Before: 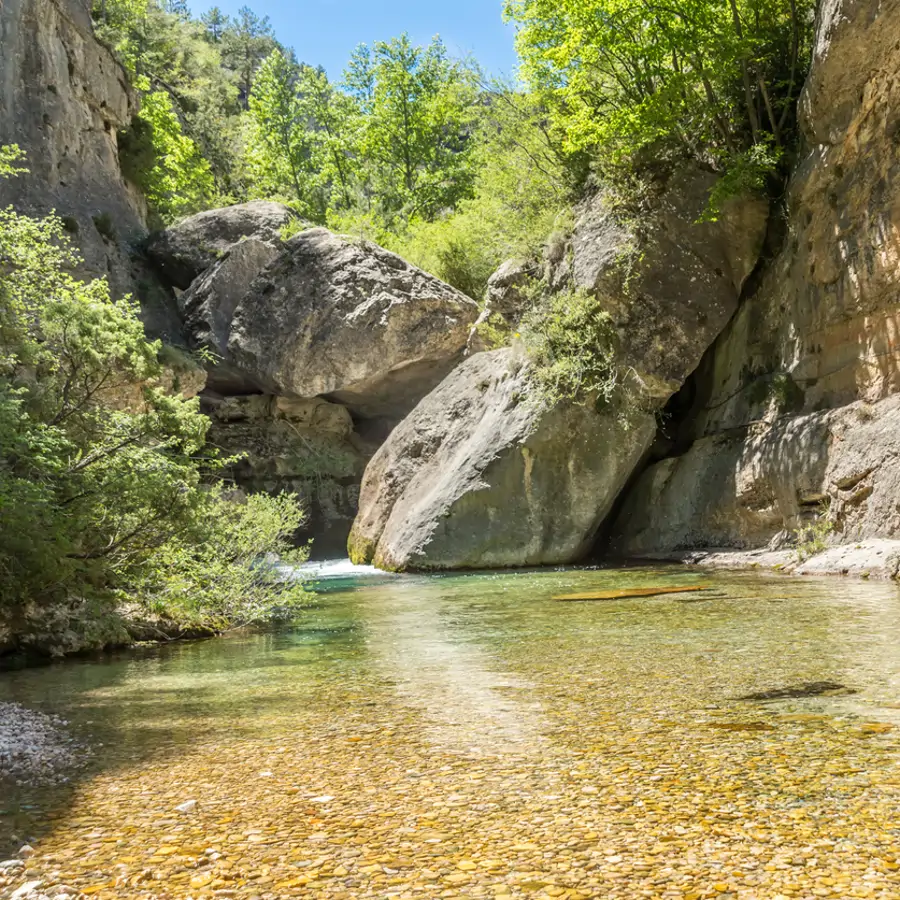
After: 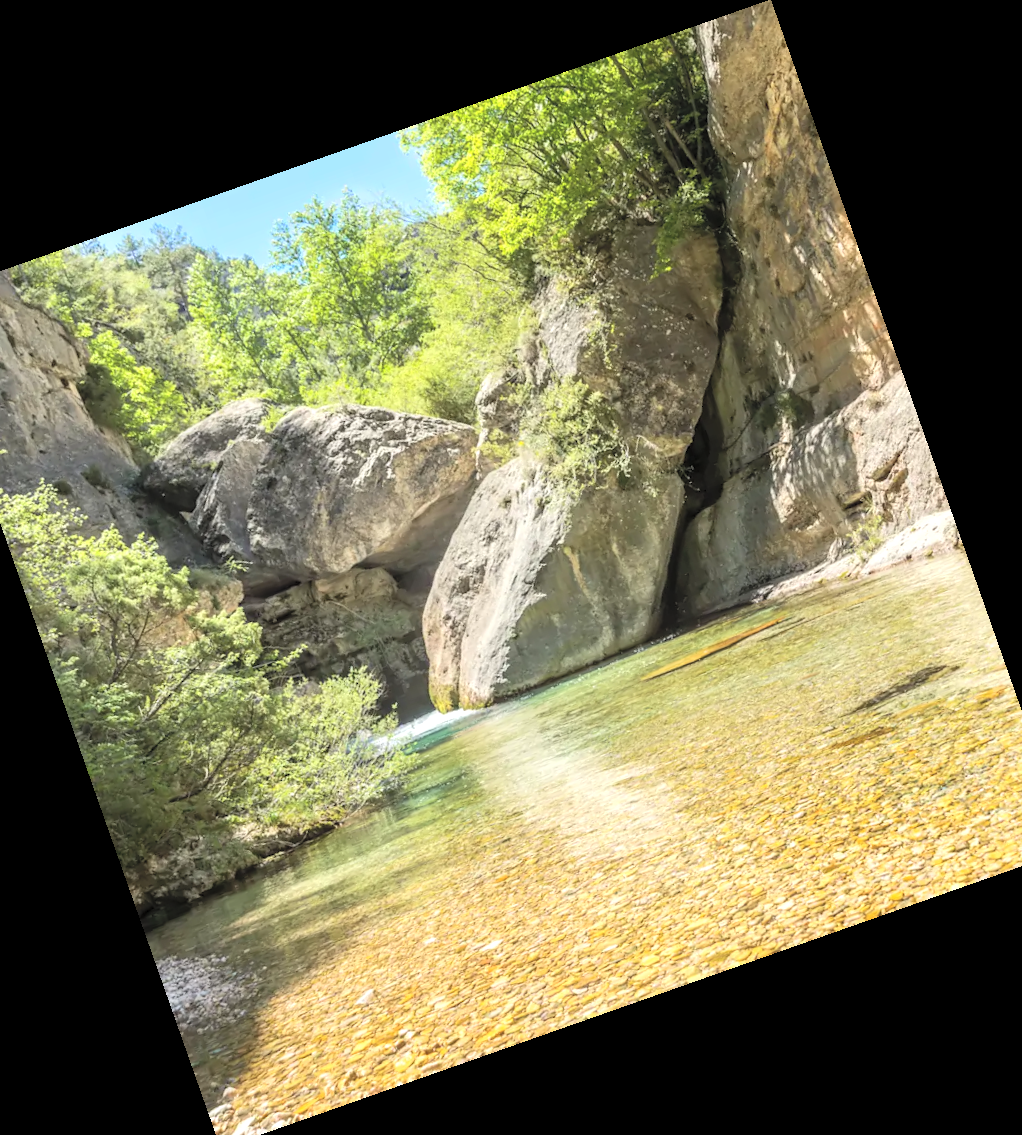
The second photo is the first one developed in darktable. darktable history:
crop and rotate: angle 19.43°, left 6.812%, right 4.125%, bottom 1.087%
exposure: exposure -0.05 EV
tone equalizer: -8 EV -0.417 EV, -7 EV -0.389 EV, -6 EV -0.333 EV, -5 EV -0.222 EV, -3 EV 0.222 EV, -2 EV 0.333 EV, -1 EV 0.389 EV, +0 EV 0.417 EV, edges refinement/feathering 500, mask exposure compensation -1.57 EV, preserve details no
contrast brightness saturation: brightness 0.28
